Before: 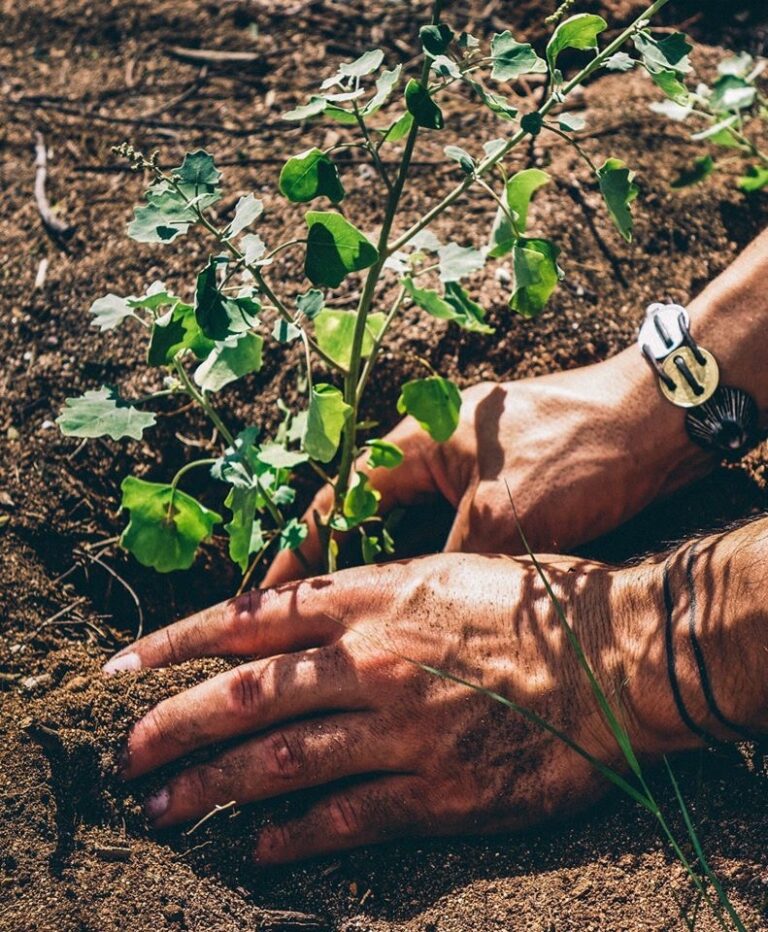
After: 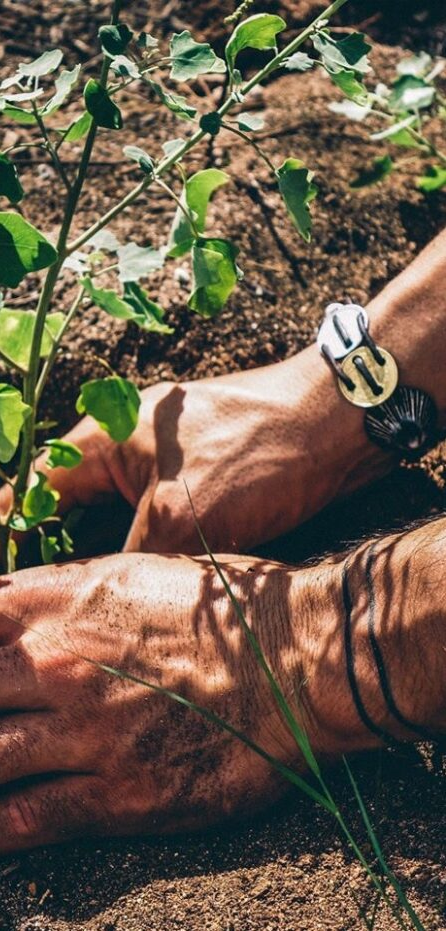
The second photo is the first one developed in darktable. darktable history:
crop: left 41.807%
